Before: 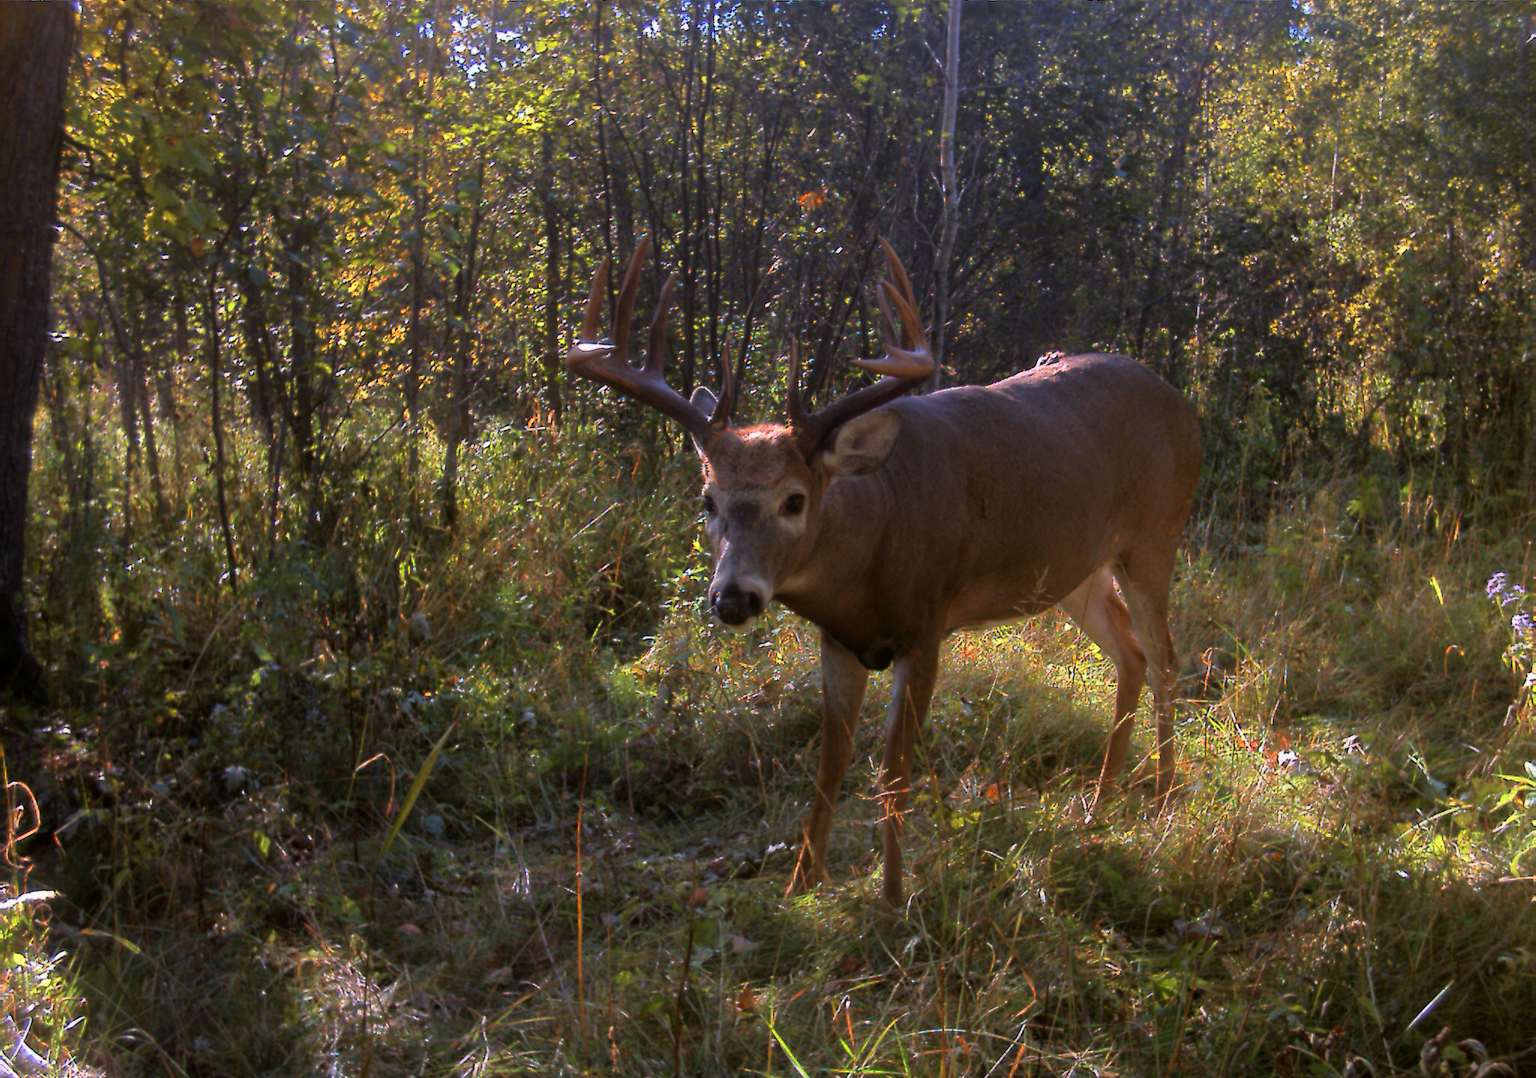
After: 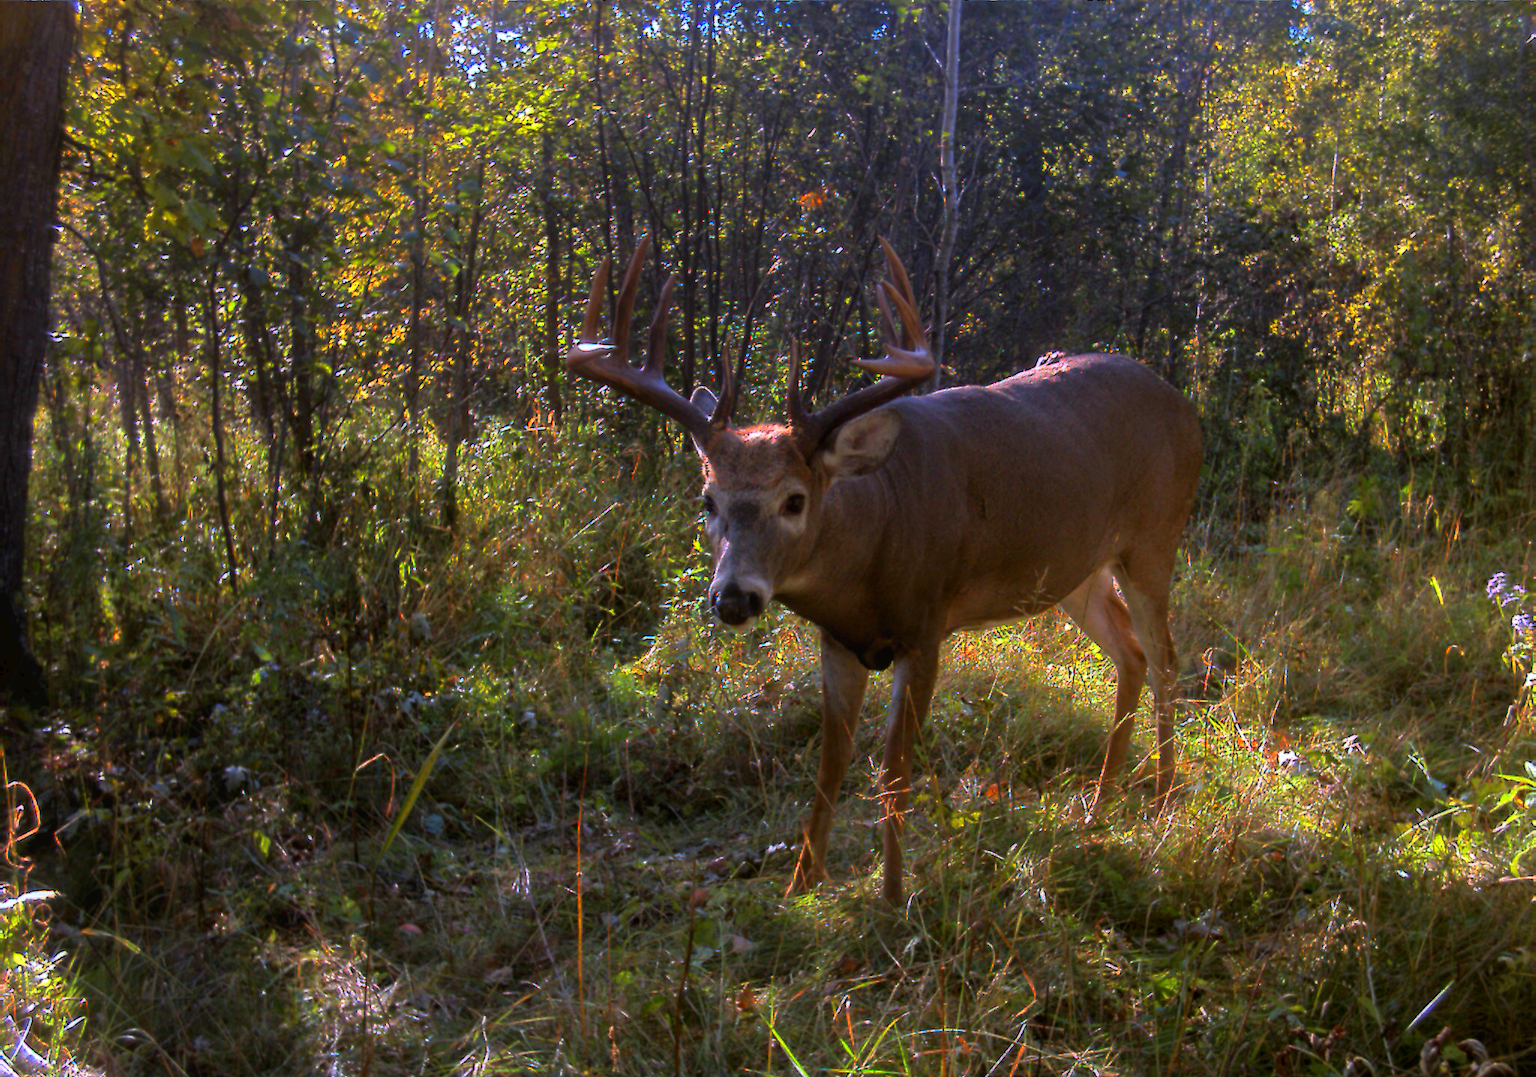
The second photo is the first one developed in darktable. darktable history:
color correction: saturation 1.34
white balance: red 0.974, blue 1.044
tone curve: curves: ch0 [(0, 0) (0.003, 0.051) (0.011, 0.054) (0.025, 0.056) (0.044, 0.07) (0.069, 0.092) (0.1, 0.119) (0.136, 0.149) (0.177, 0.189) (0.224, 0.231) (0.277, 0.278) (0.335, 0.329) (0.399, 0.386) (0.468, 0.454) (0.543, 0.524) (0.623, 0.603) (0.709, 0.687) (0.801, 0.776) (0.898, 0.878) (1, 1)], preserve colors none
local contrast: shadows 94%
